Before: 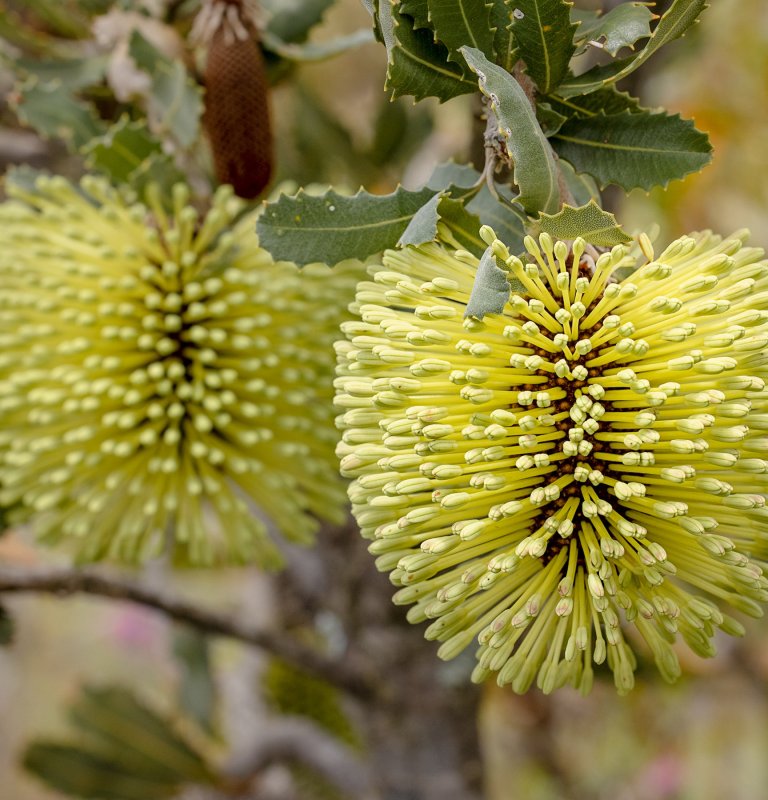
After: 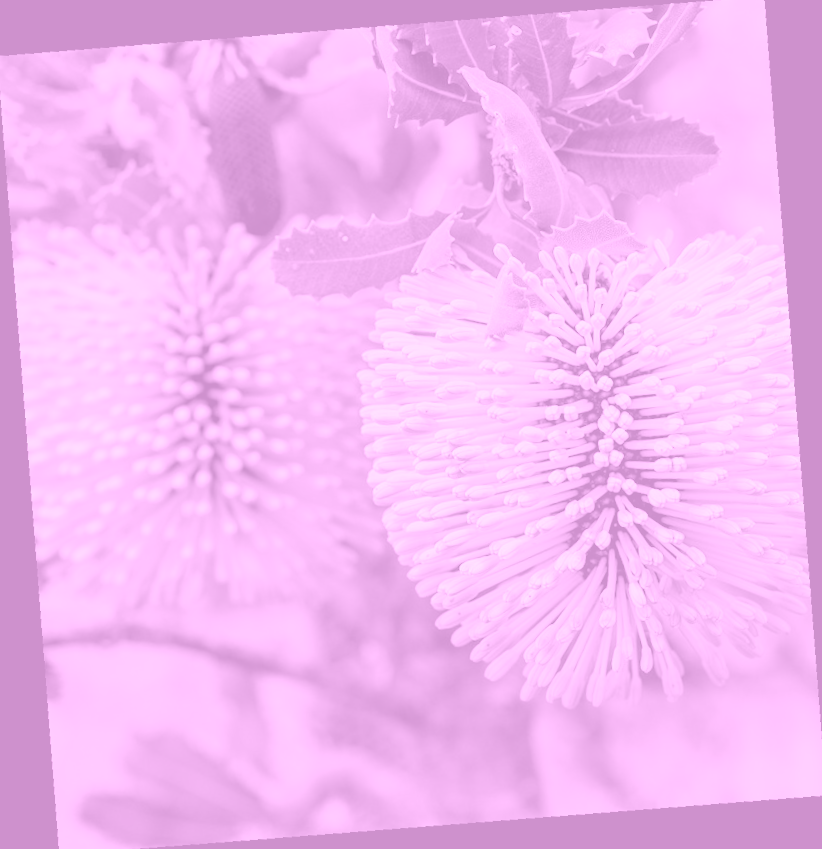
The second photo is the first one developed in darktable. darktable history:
rotate and perspective: rotation -6.83°, automatic cropping off
shadows and highlights: radius 108.52, shadows 44.07, highlights -67.8, low approximation 0.01, soften with gaussian
color correction: highlights a* -1.43, highlights b* 10.12, shadows a* 0.395, shadows b* 19.35
crop and rotate: angle -2.38°
colorize: hue 331.2°, saturation 69%, source mix 30.28%, lightness 69.02%, version 1
